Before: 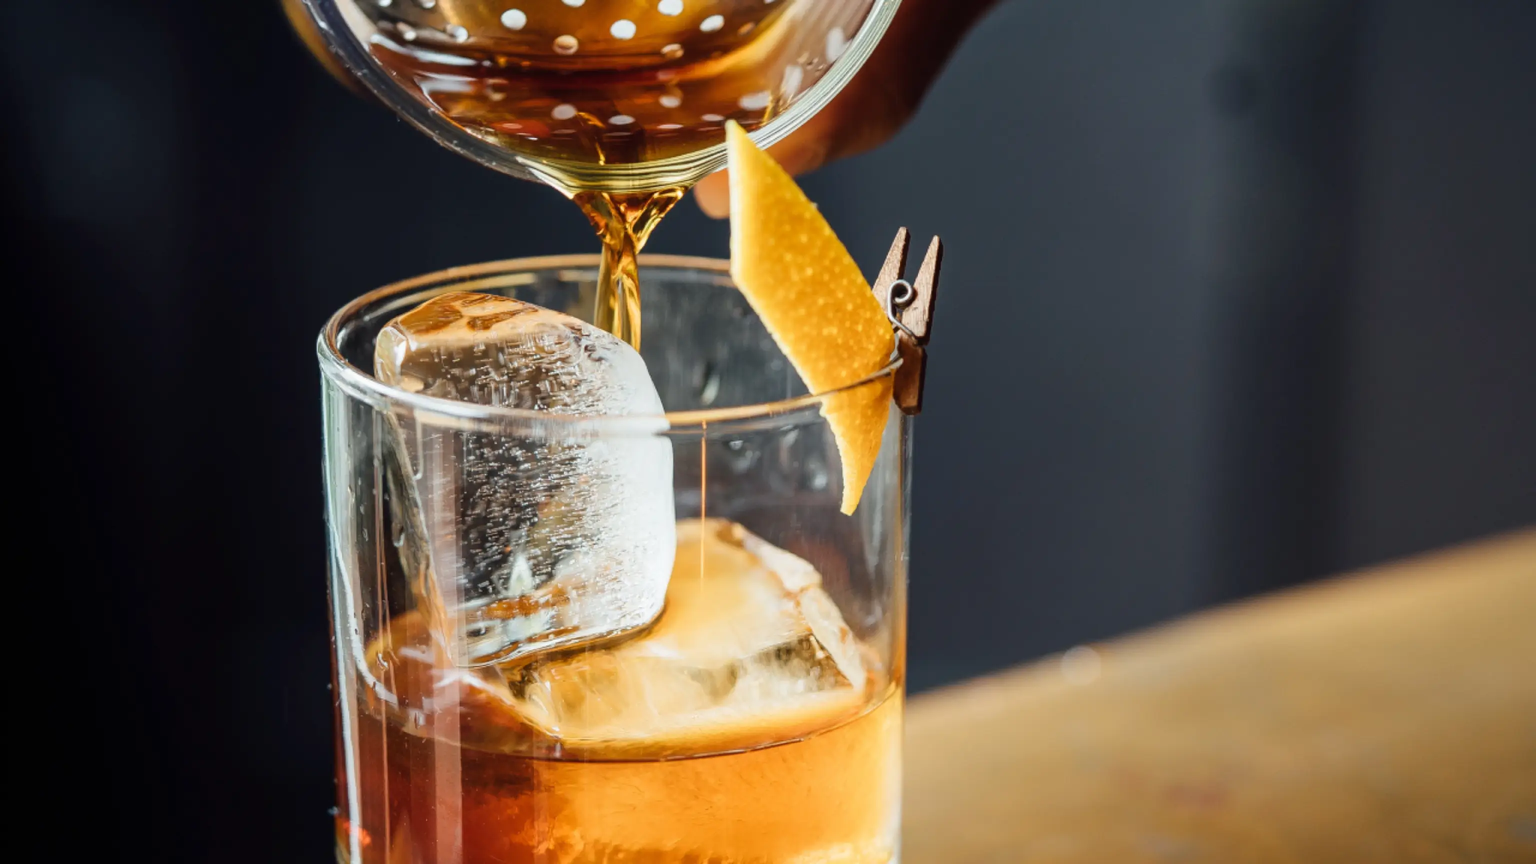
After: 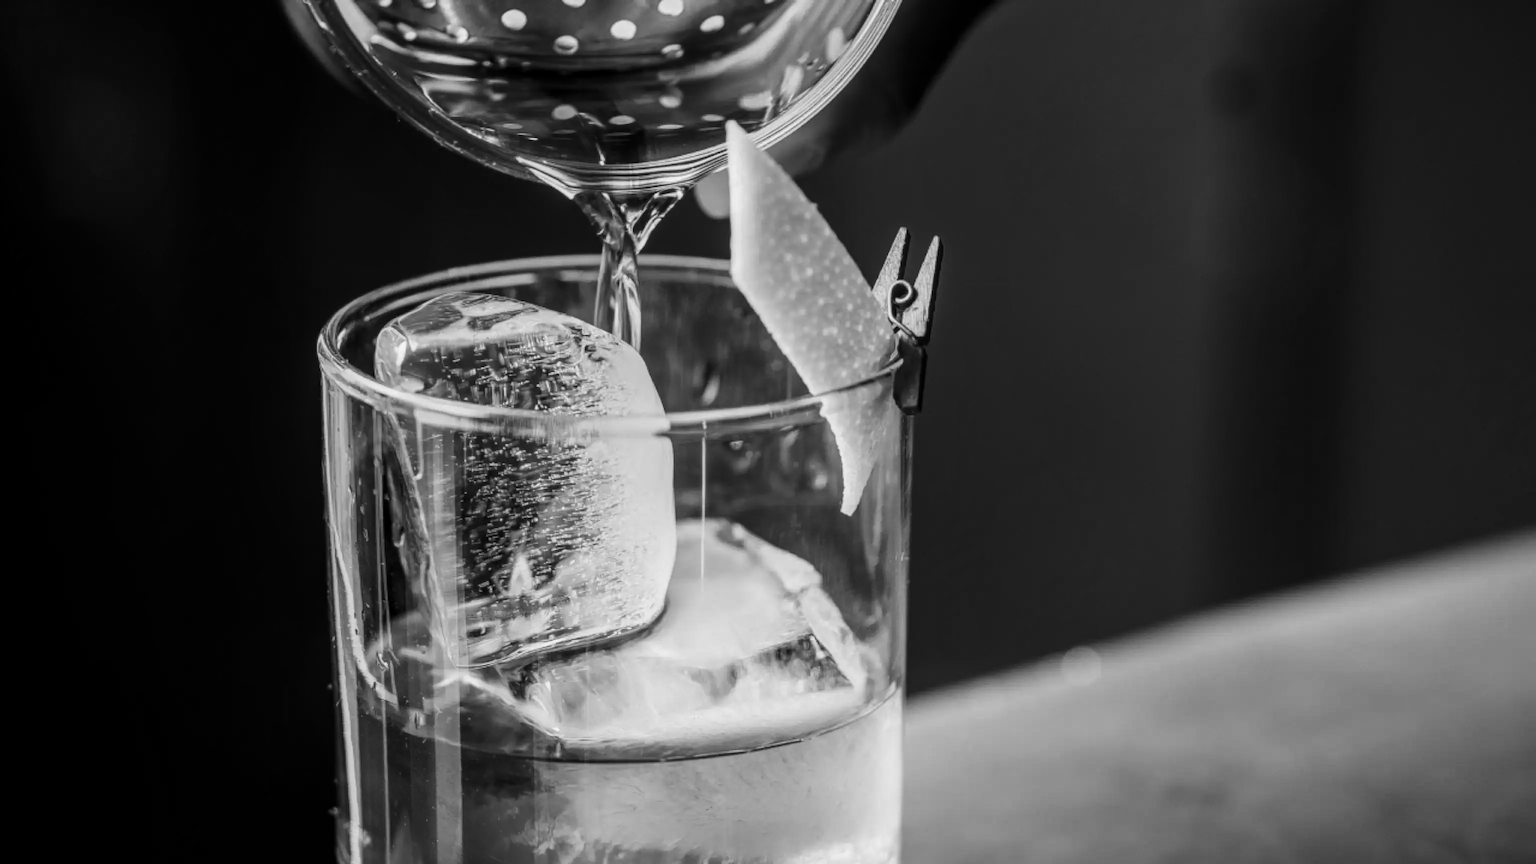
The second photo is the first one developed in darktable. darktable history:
monochrome: a 26.22, b 42.67, size 0.8
local contrast: on, module defaults
contrast brightness saturation: contrast 0.12, brightness -0.12, saturation 0.2
